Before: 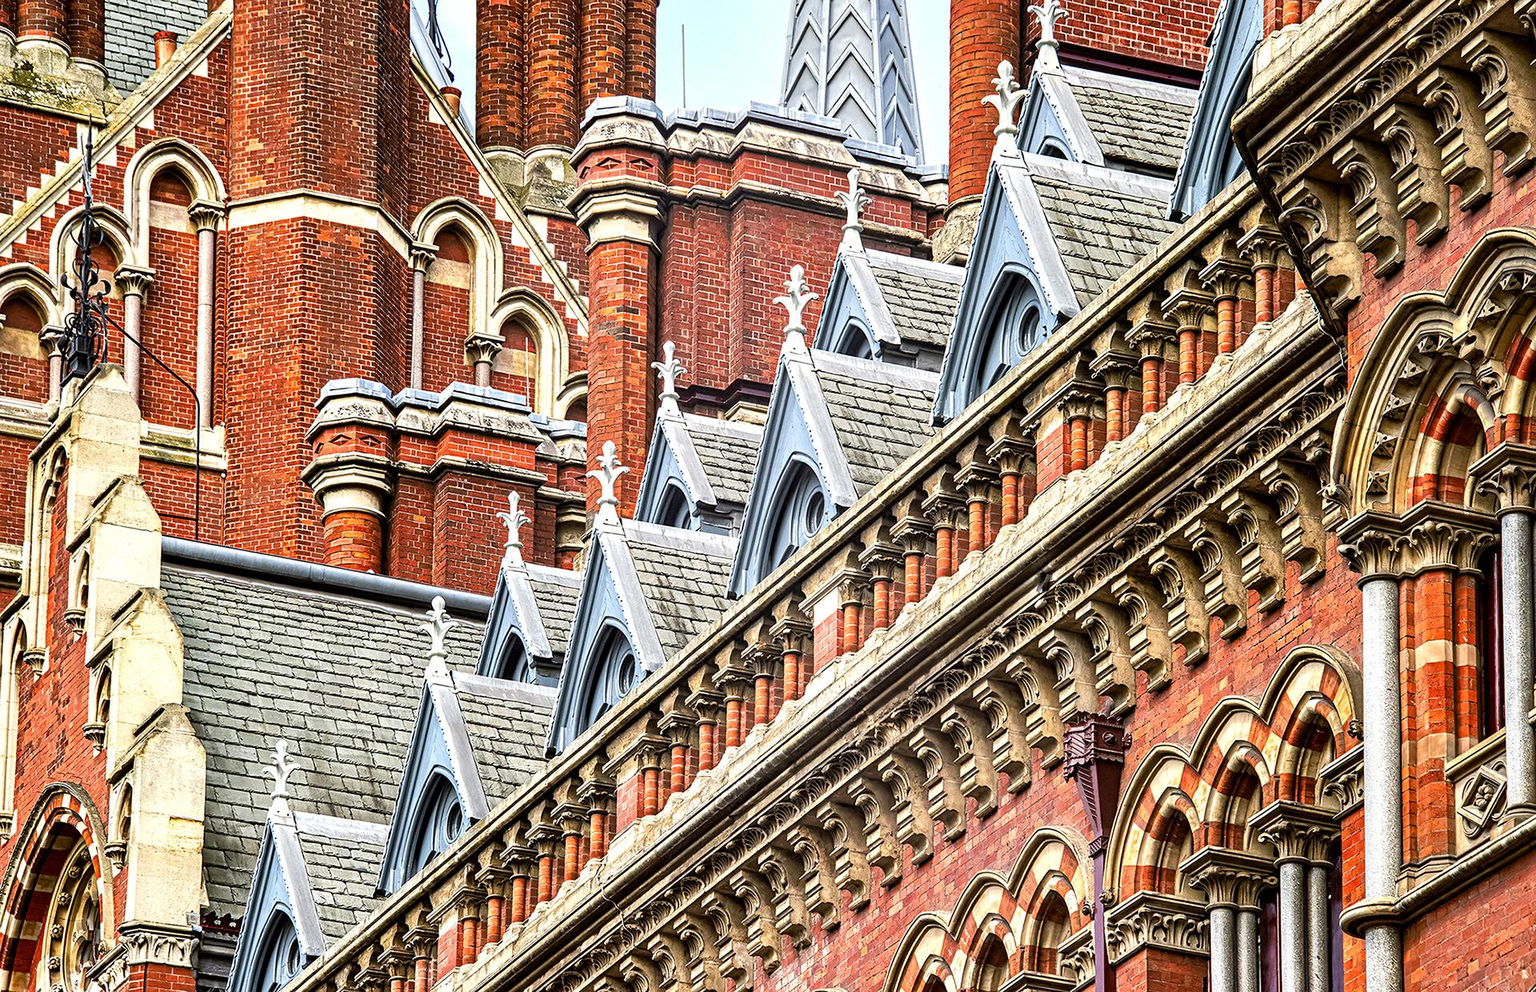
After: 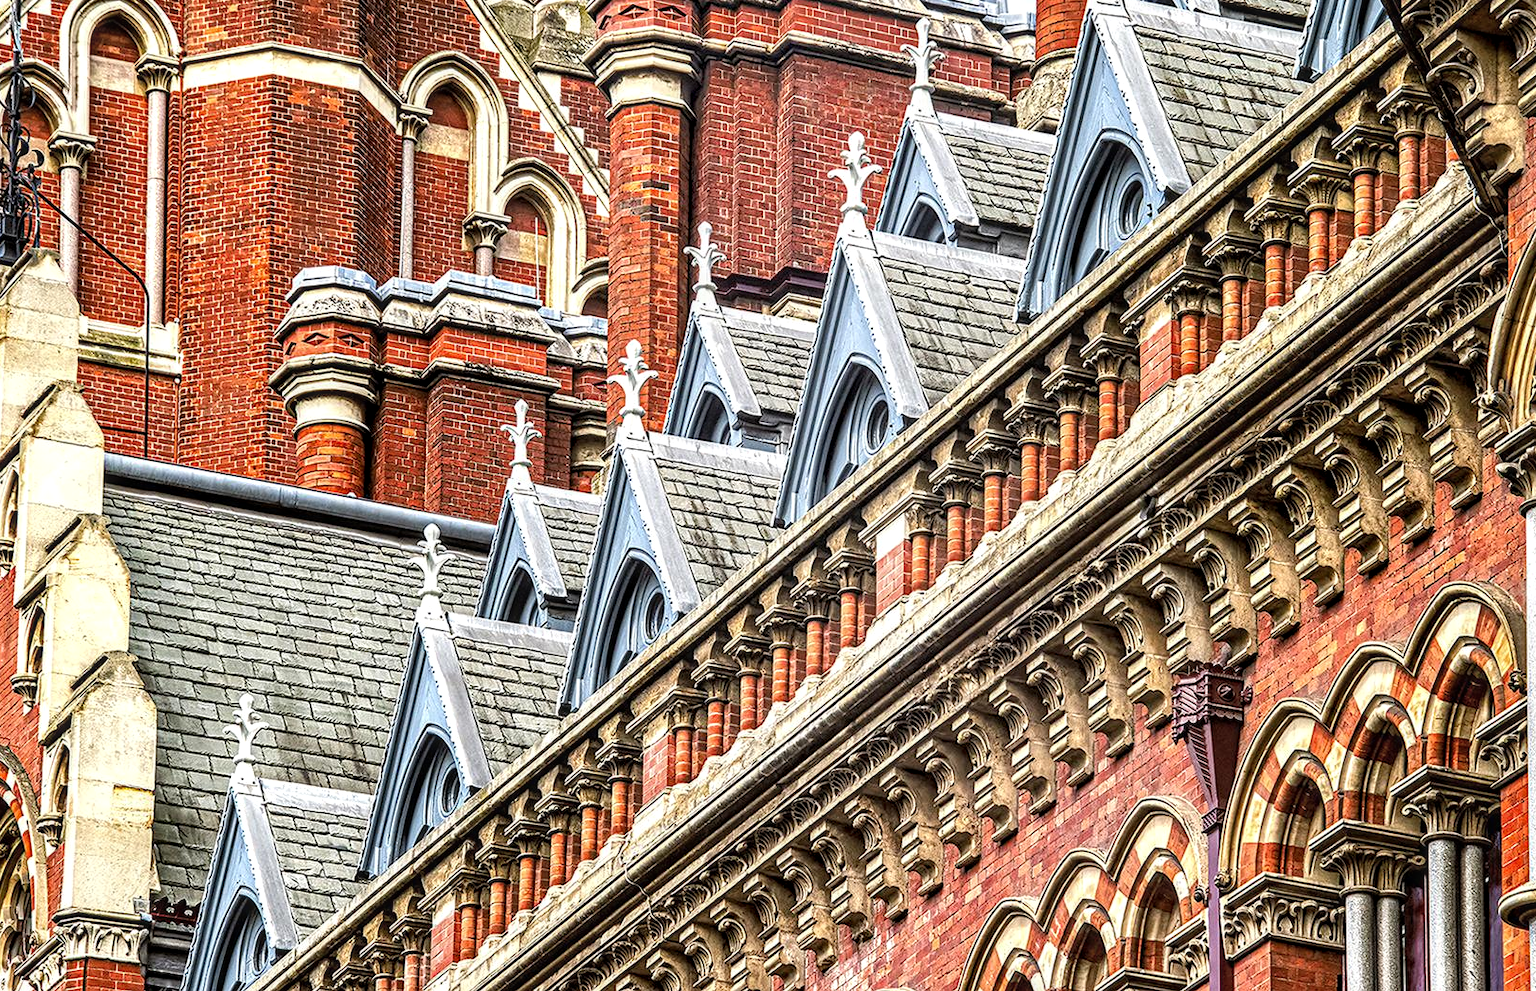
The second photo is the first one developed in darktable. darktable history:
crop and rotate: left 4.842%, top 15.51%, right 10.668%
local contrast: highlights 61%, detail 143%, midtone range 0.428
